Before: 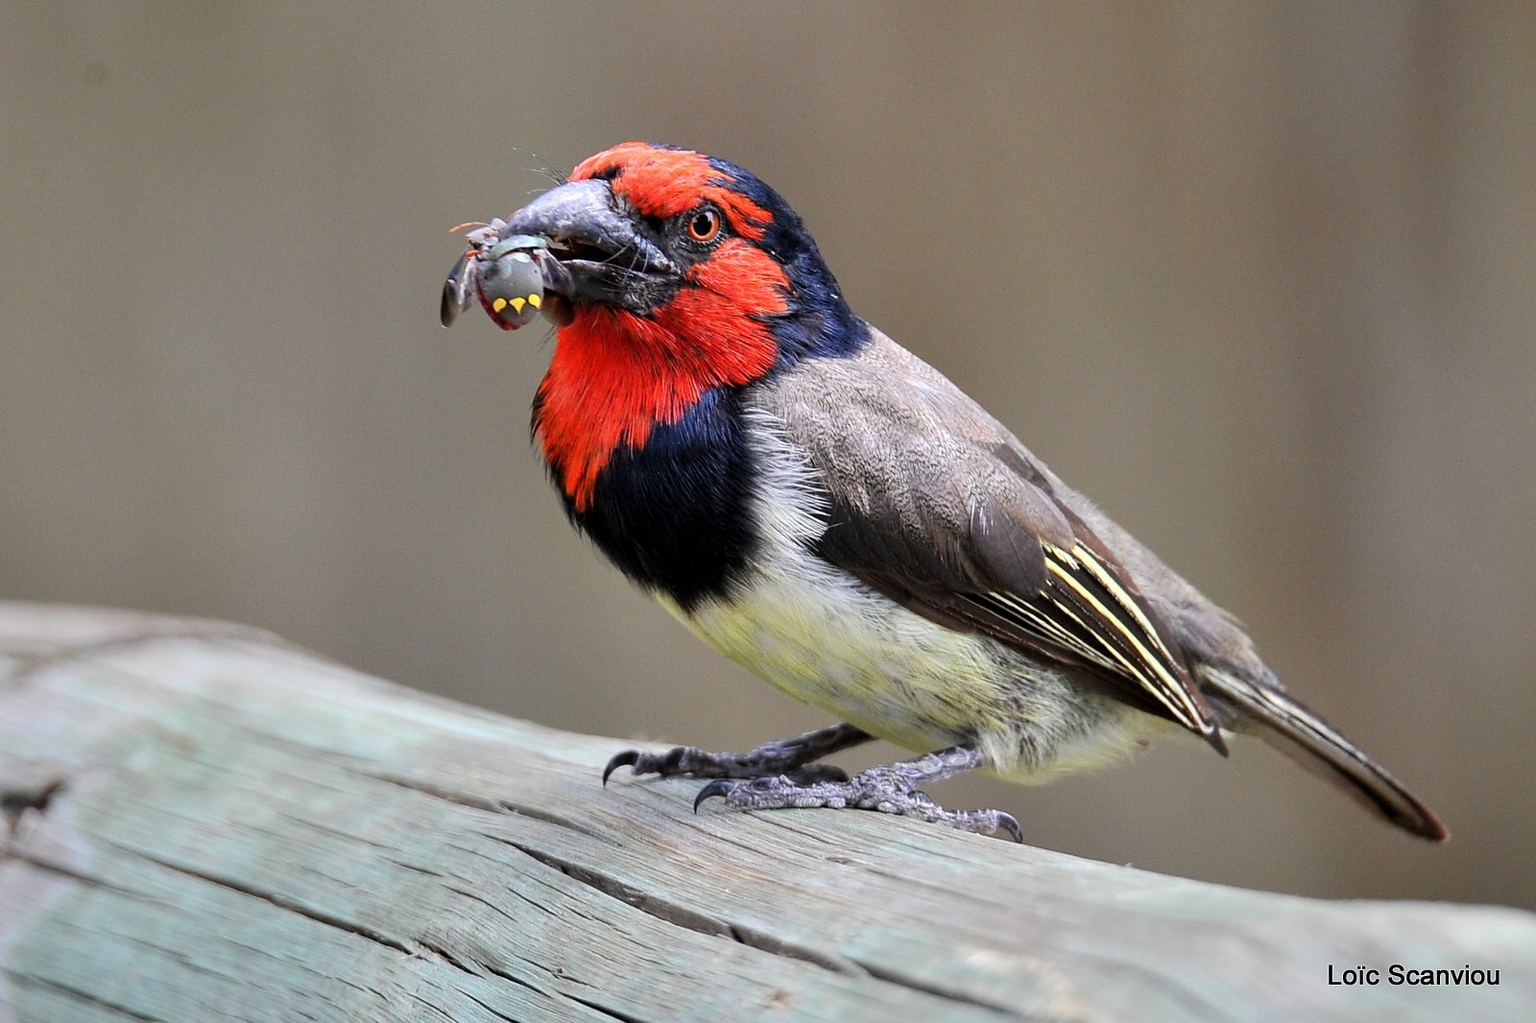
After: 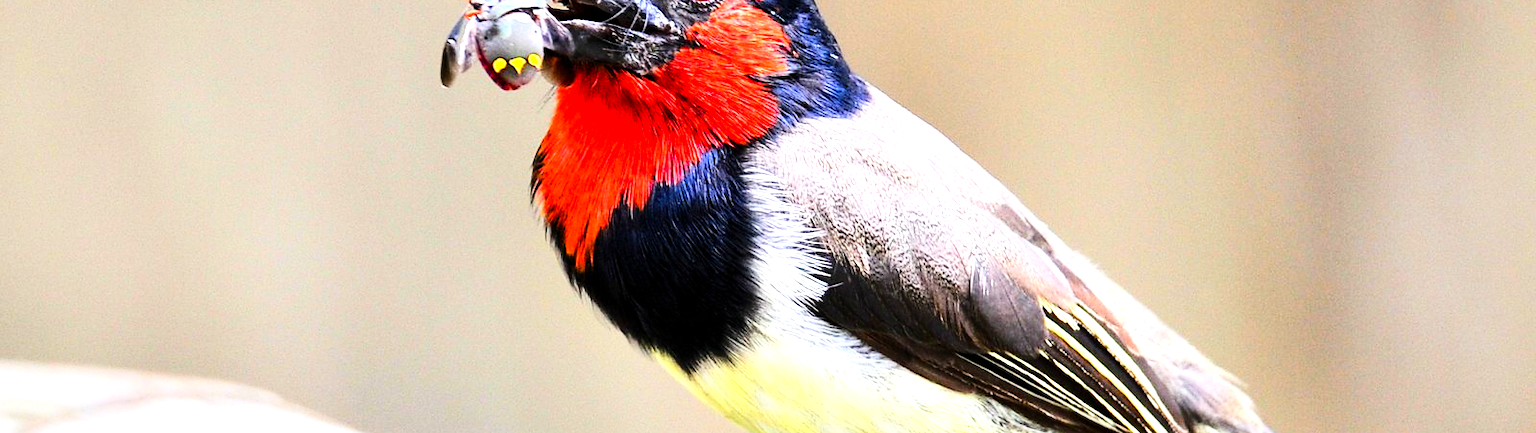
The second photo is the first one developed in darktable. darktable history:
tone equalizer: -7 EV 0.153 EV, -6 EV 0.632 EV, -5 EV 1.13 EV, -4 EV 1.34 EV, -3 EV 1.17 EV, -2 EV 0.6 EV, -1 EV 0.165 EV, edges refinement/feathering 500, mask exposure compensation -1.57 EV, preserve details no
crop and rotate: top 23.459%, bottom 34.075%
color balance rgb: perceptual saturation grading › global saturation 20%, perceptual saturation grading › highlights -14.173%, perceptual saturation grading › shadows 50.036%, perceptual brilliance grading › global brilliance -5.045%, perceptual brilliance grading › highlights 23.774%, perceptual brilliance grading › mid-tones 7.418%, perceptual brilliance grading › shadows -4.591%, global vibrance 20%
